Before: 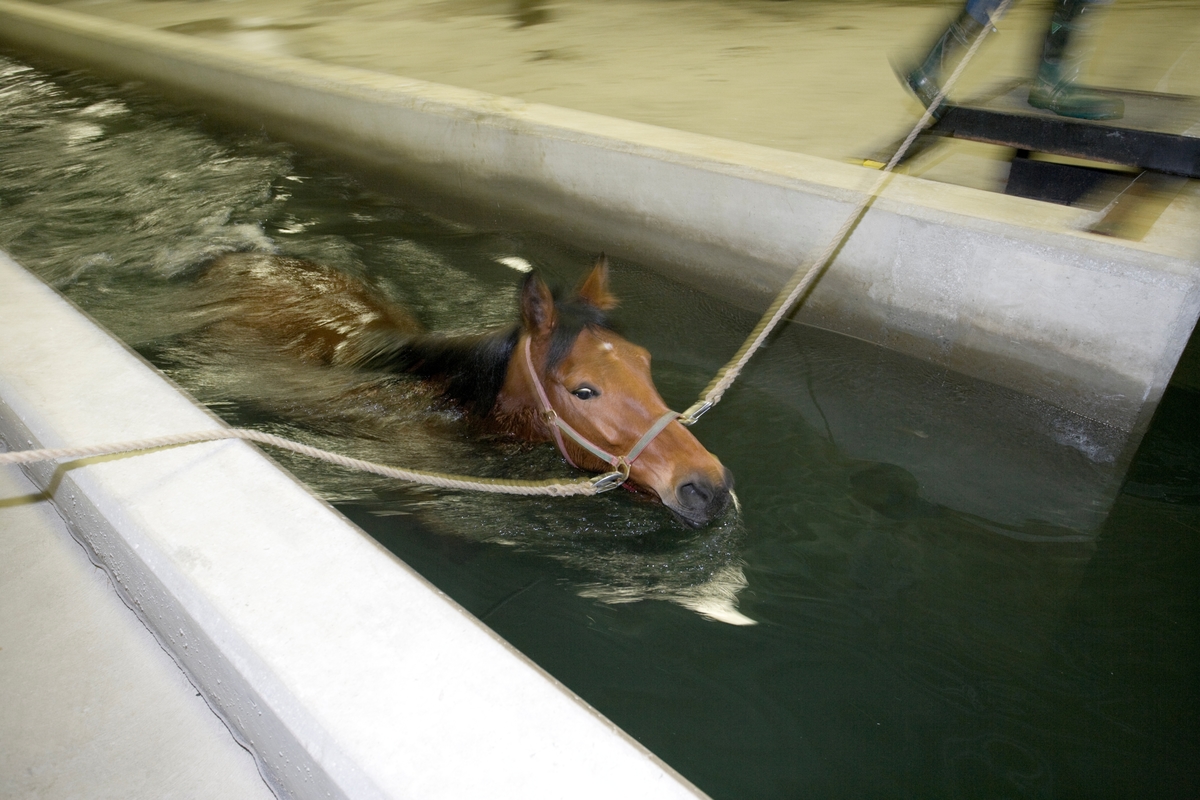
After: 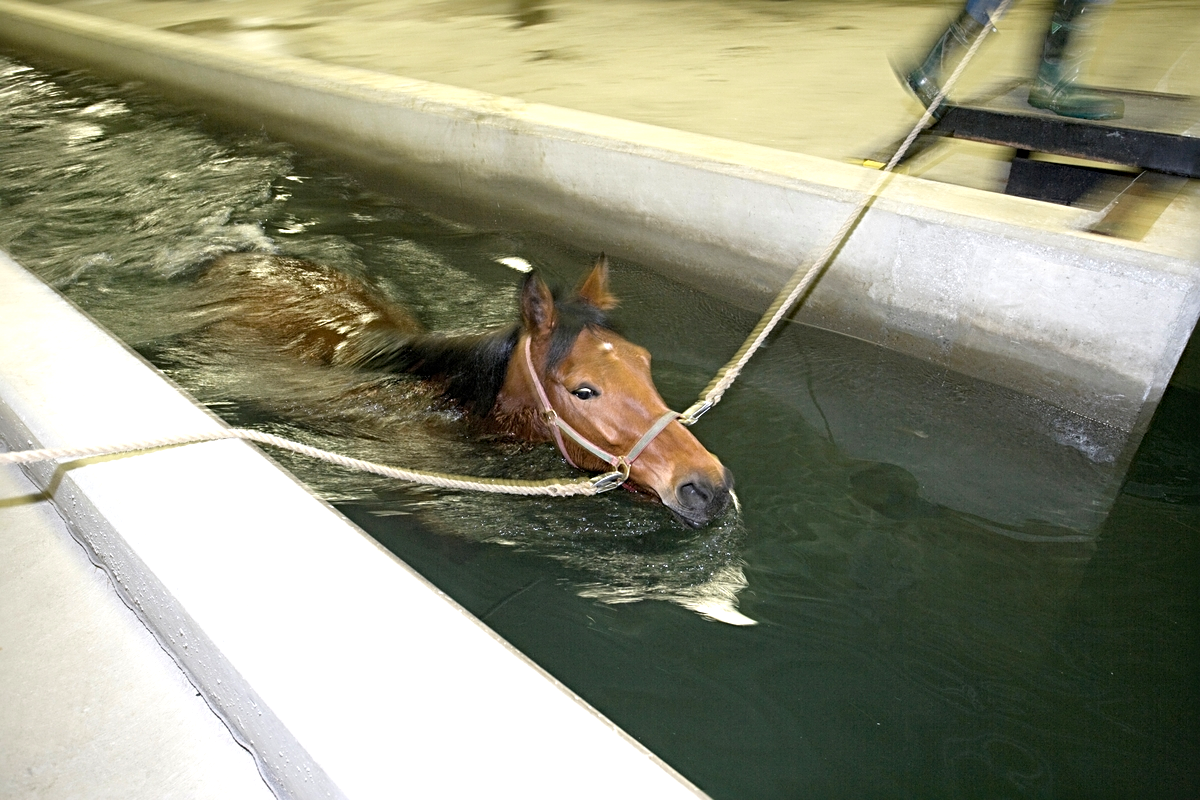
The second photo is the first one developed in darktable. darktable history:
exposure: exposure 0.6 EV, compensate highlight preservation false
sharpen: radius 4
